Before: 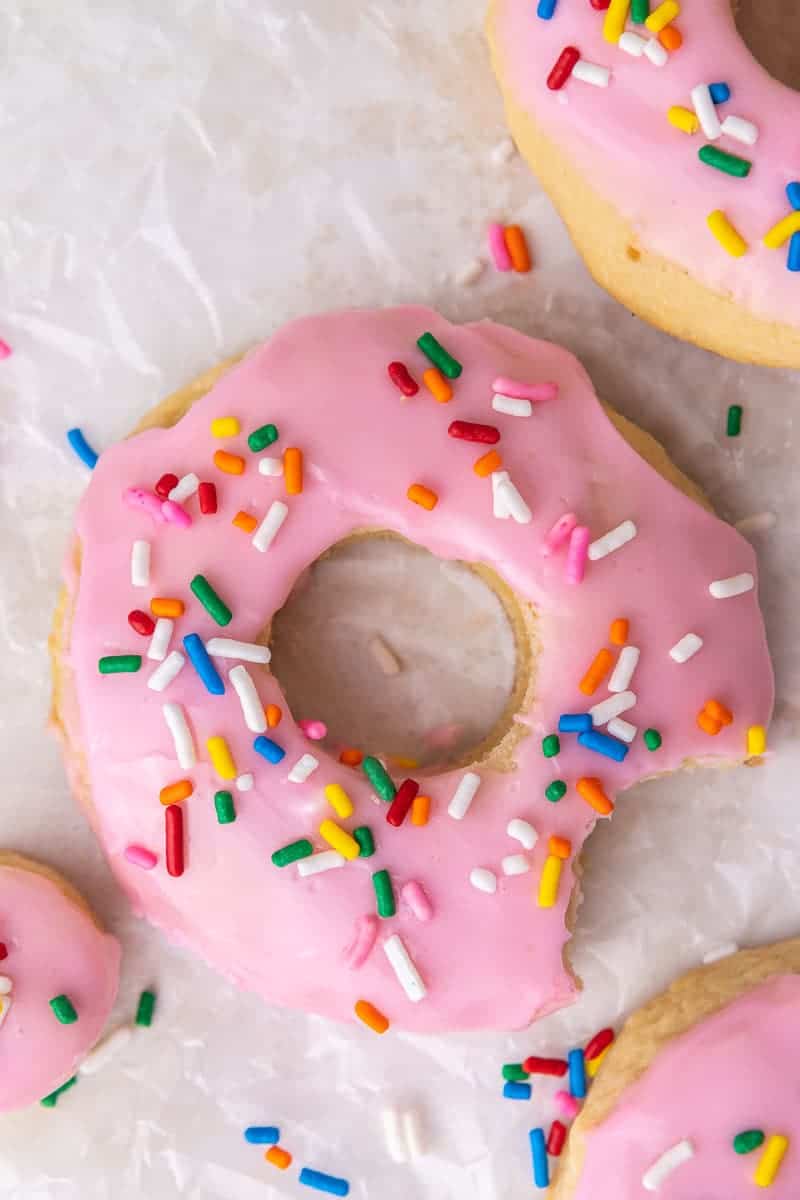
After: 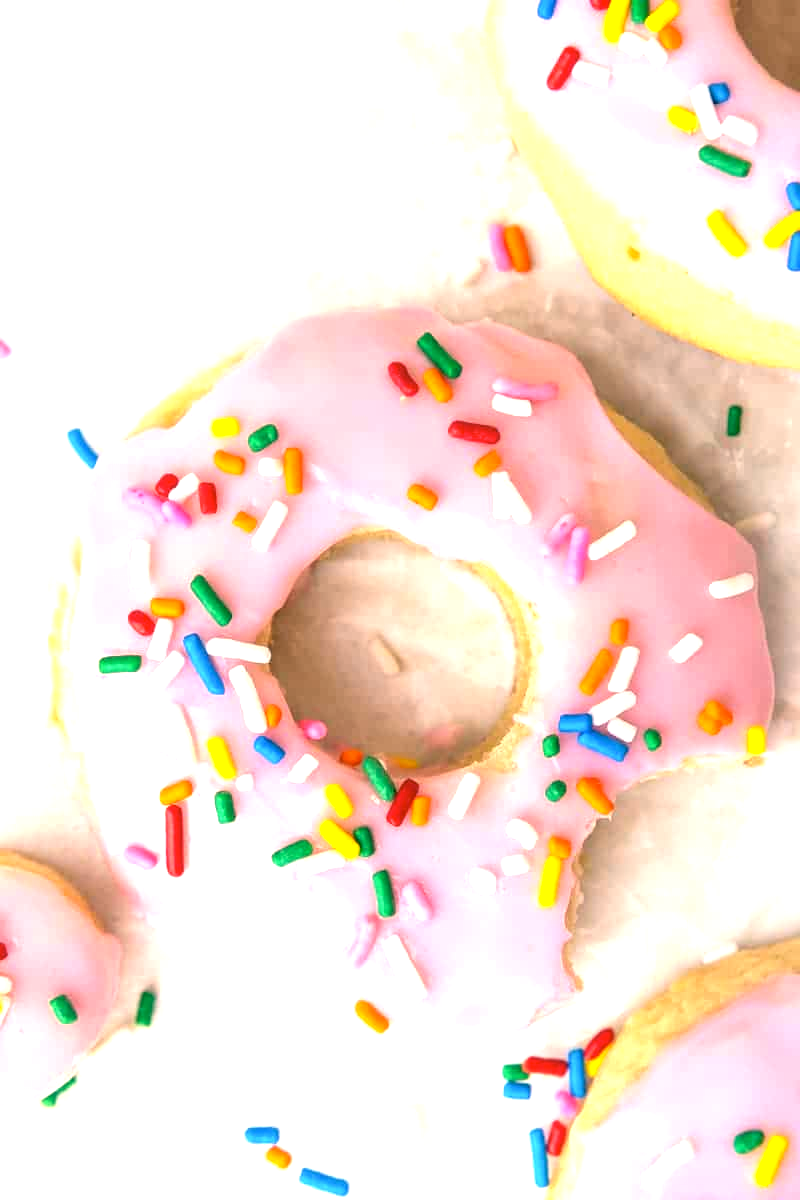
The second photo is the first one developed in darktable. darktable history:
color correction: highlights a* -0.482, highlights b* 9.48, shadows a* -9.48, shadows b* 0.803
exposure: exposure 1.137 EV, compensate highlight preservation false
